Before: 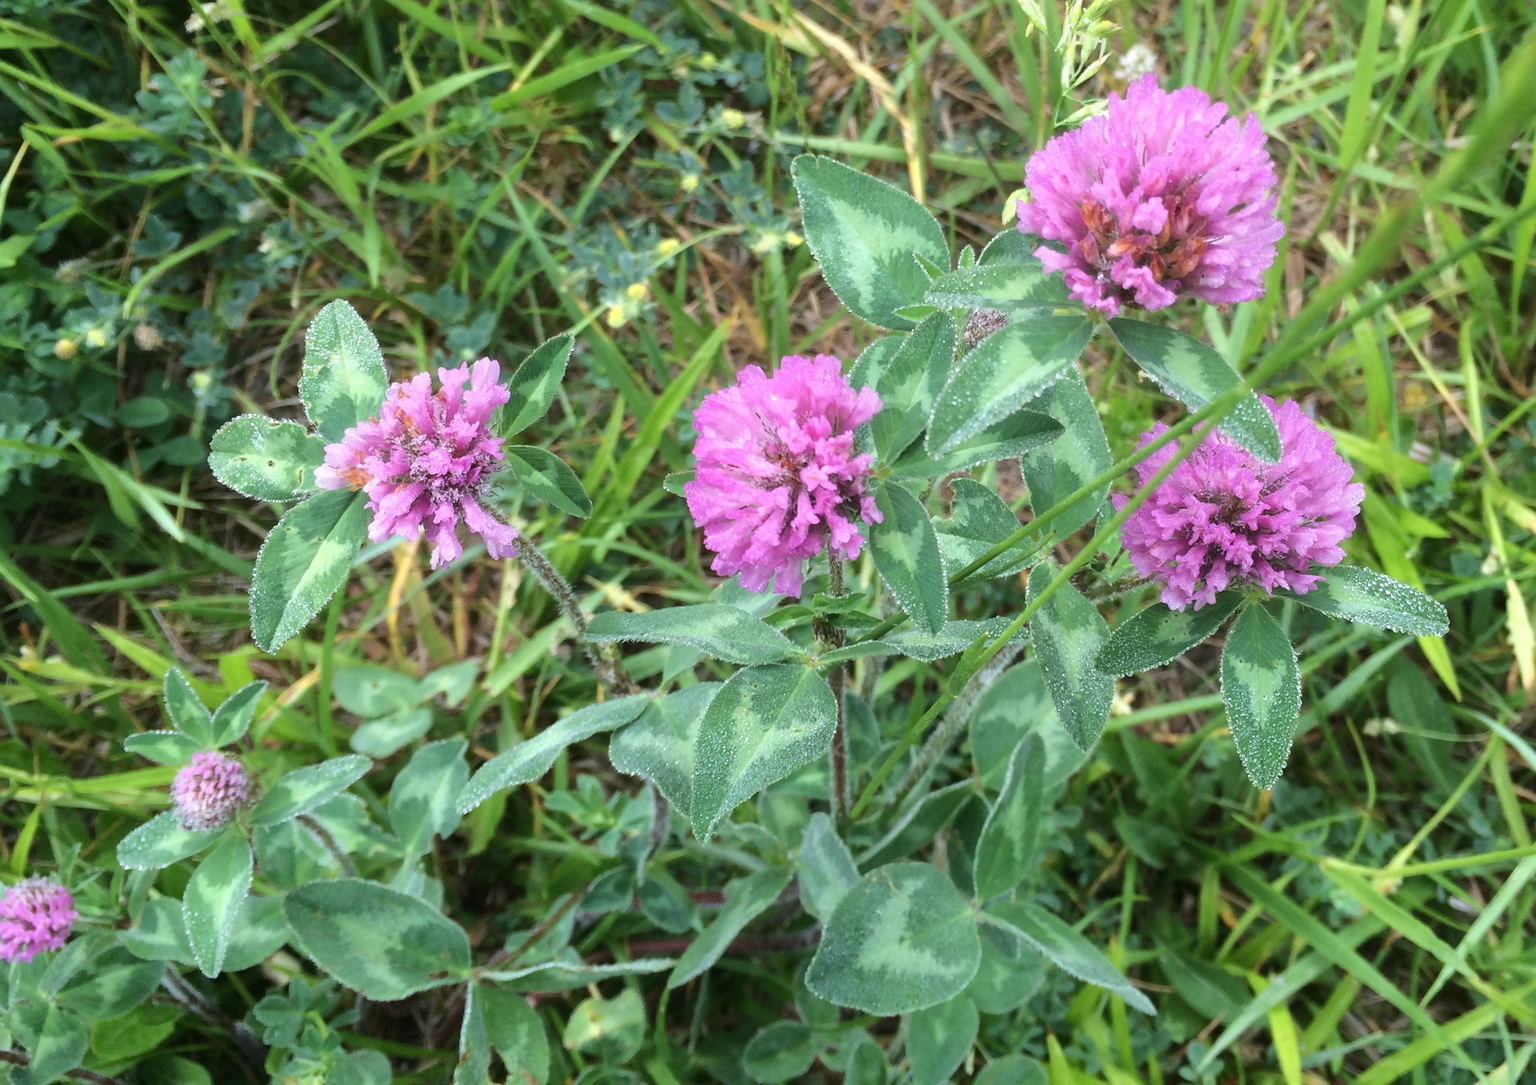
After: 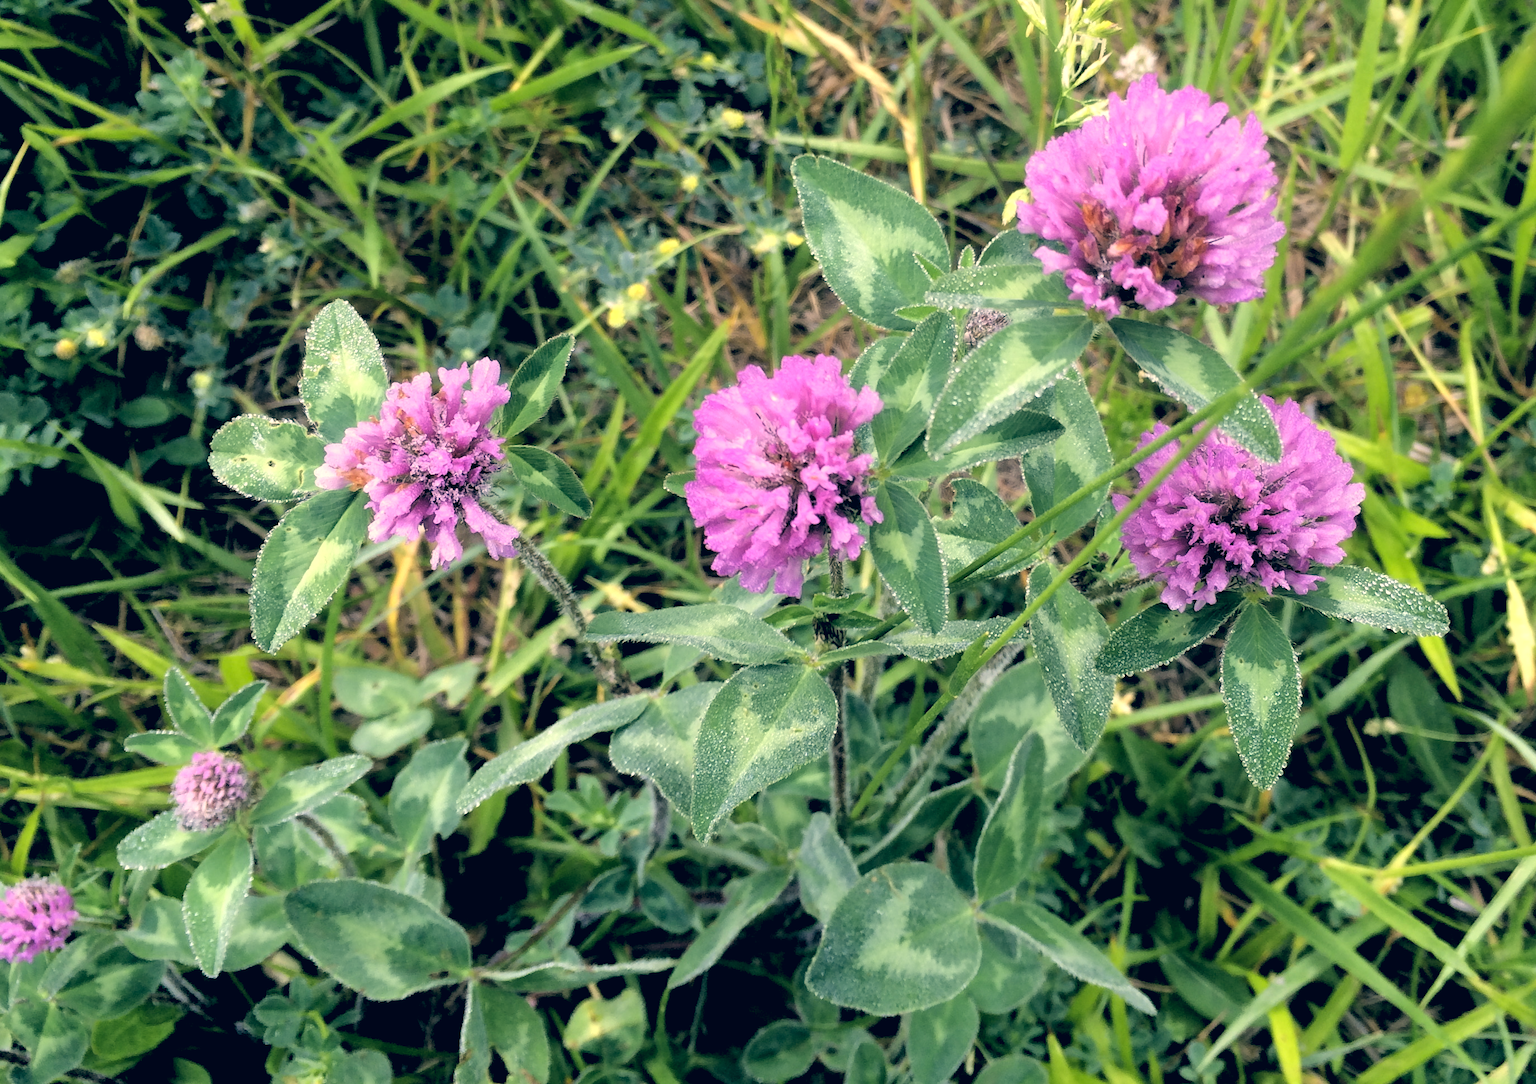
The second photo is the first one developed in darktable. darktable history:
color correction: highlights a* 10.32, highlights b* 14.66, shadows a* -9.59, shadows b* -15.02
rgb levels: levels [[0.034, 0.472, 0.904], [0, 0.5, 1], [0, 0.5, 1]]
